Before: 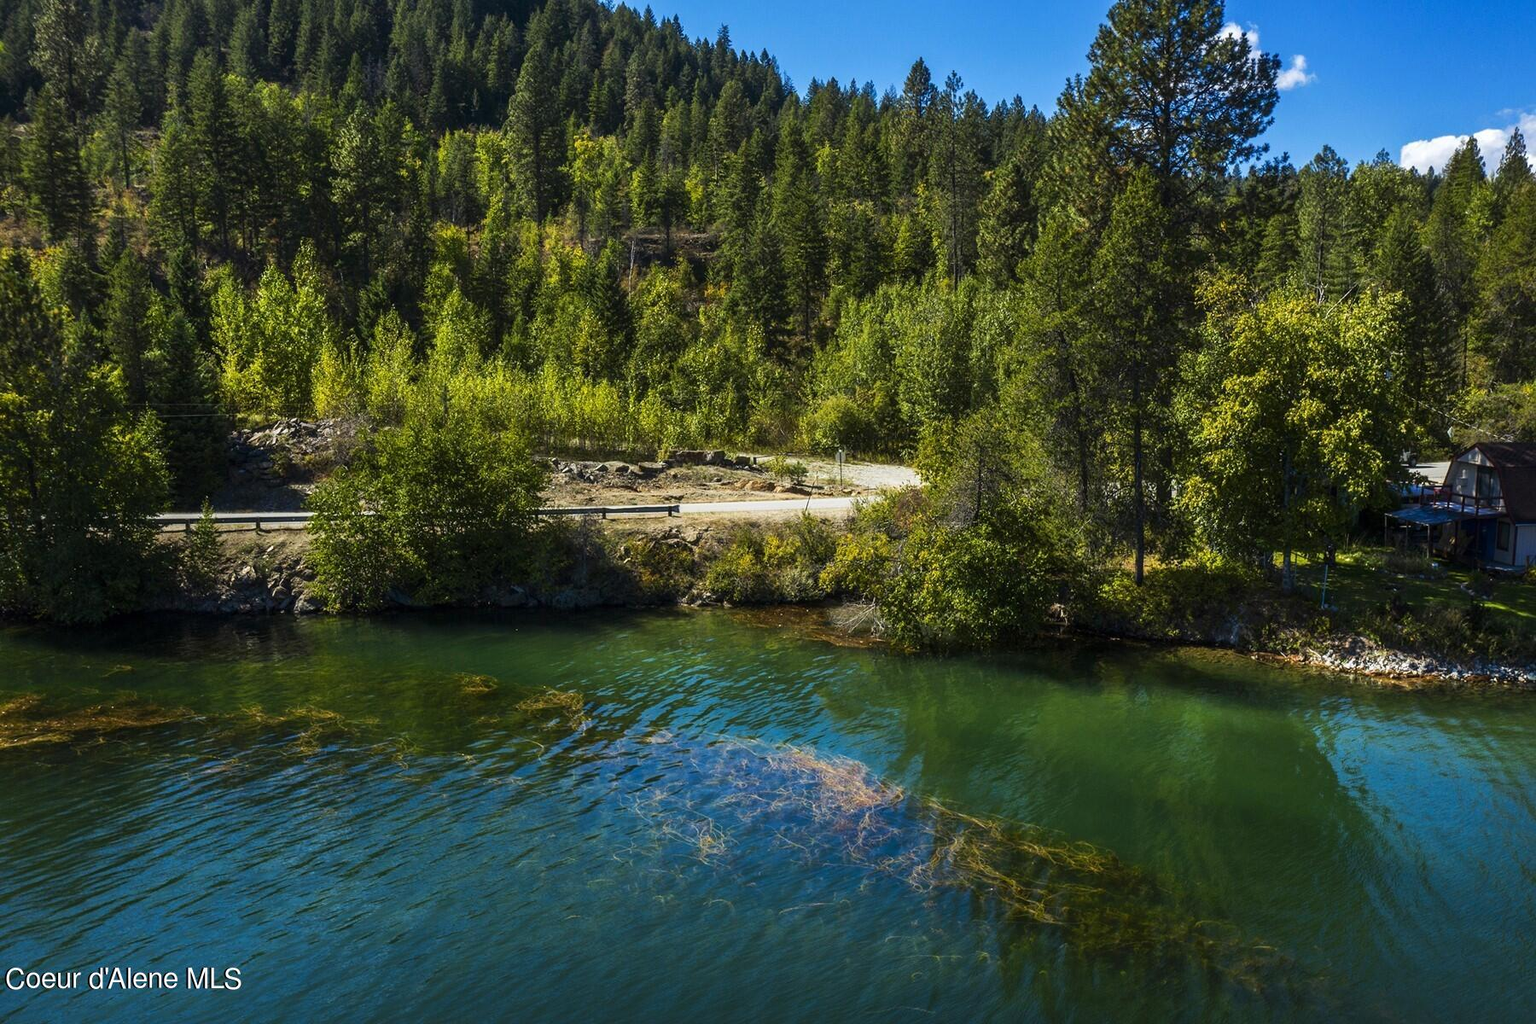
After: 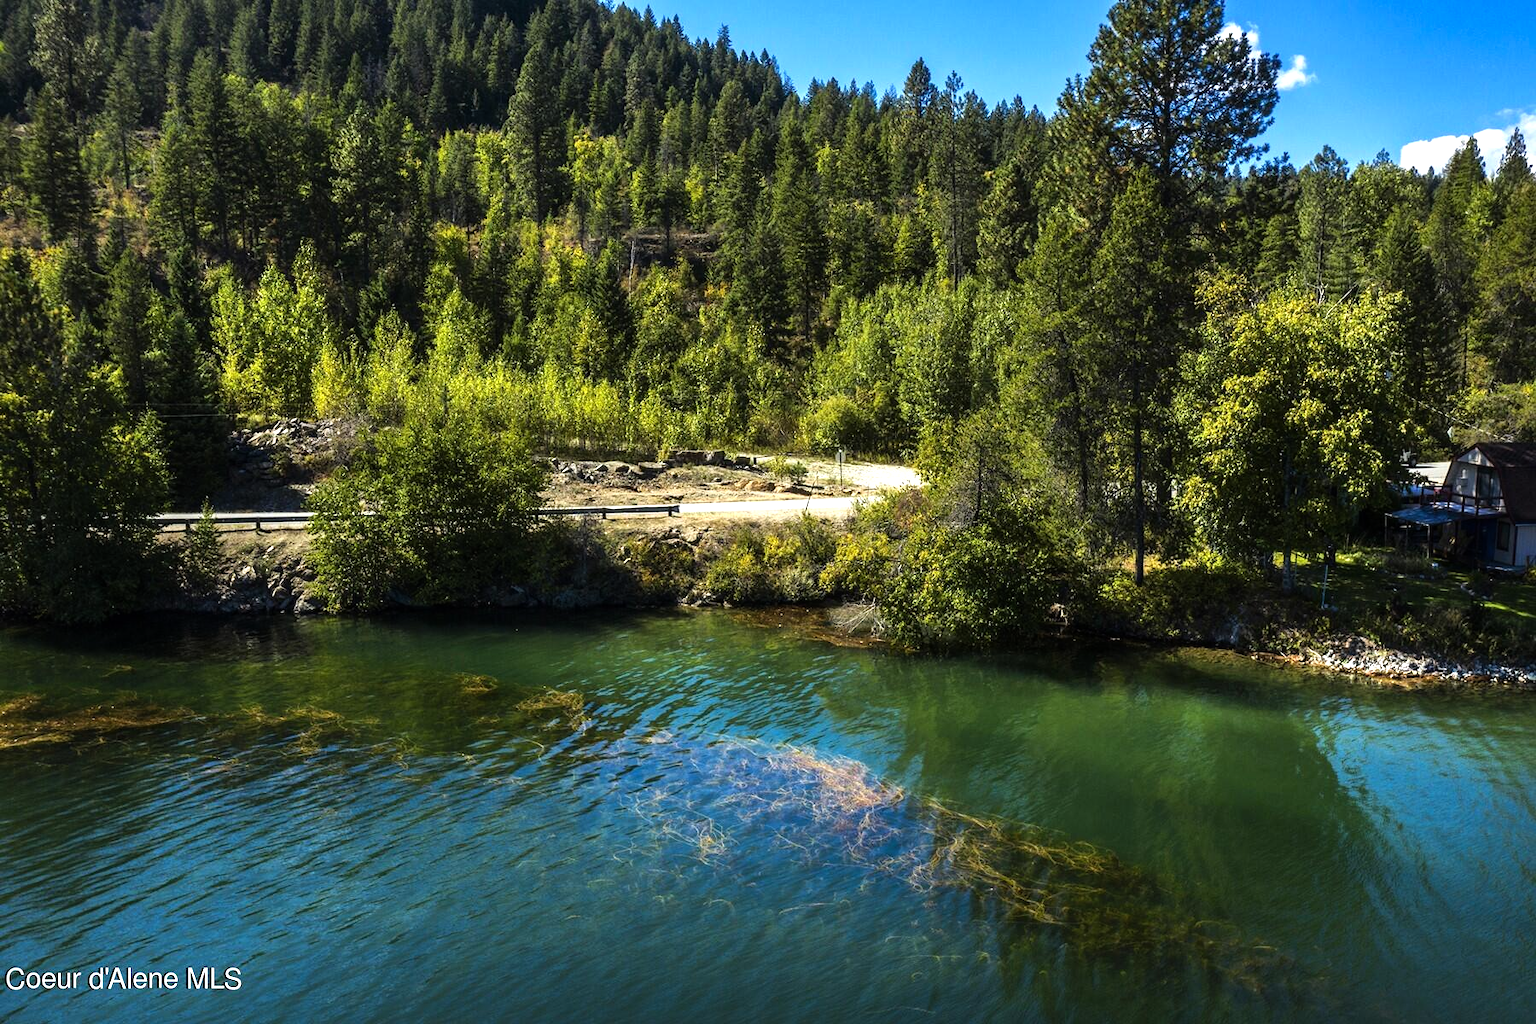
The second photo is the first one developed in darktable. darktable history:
tone equalizer: -8 EV -0.781 EV, -7 EV -0.739 EV, -6 EV -0.607 EV, -5 EV -0.362 EV, -3 EV 0.378 EV, -2 EV 0.6 EV, -1 EV 0.679 EV, +0 EV 0.745 EV
shadows and highlights: shadows 22.35, highlights -48.71, soften with gaussian
exposure: compensate highlight preservation false
